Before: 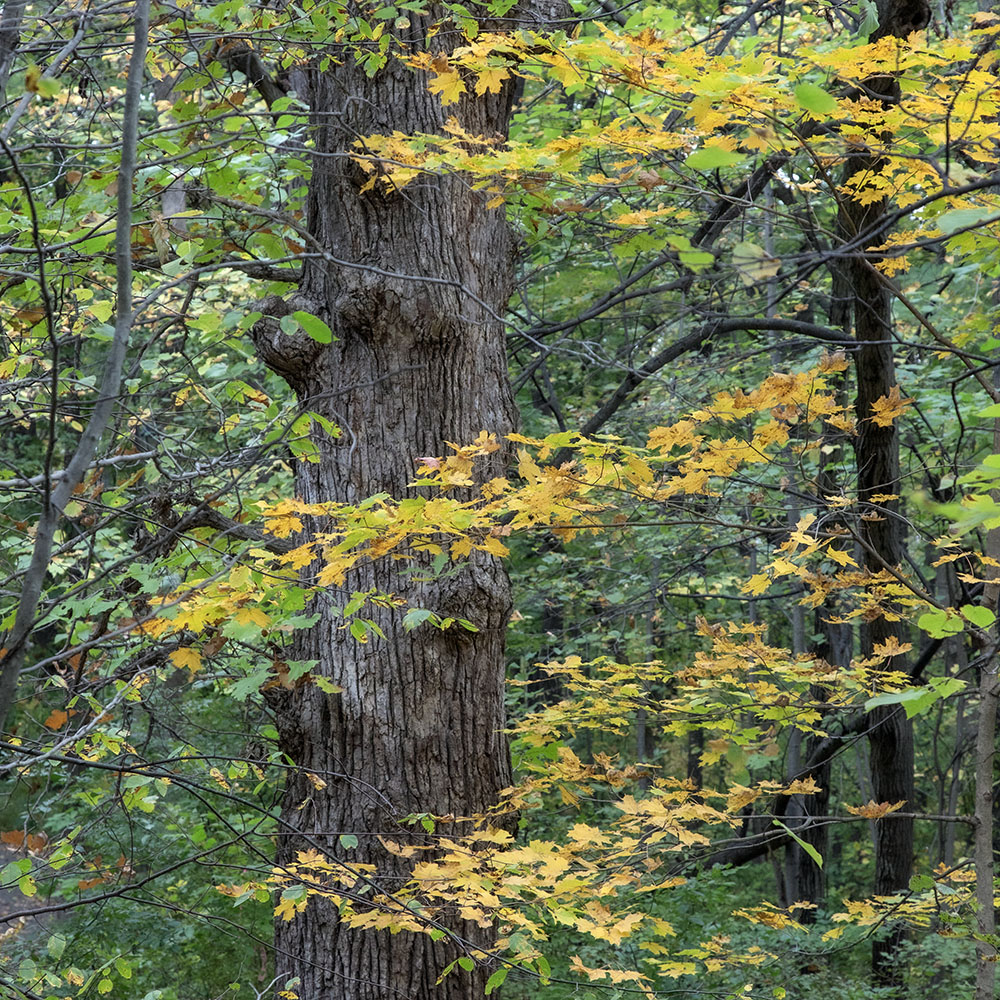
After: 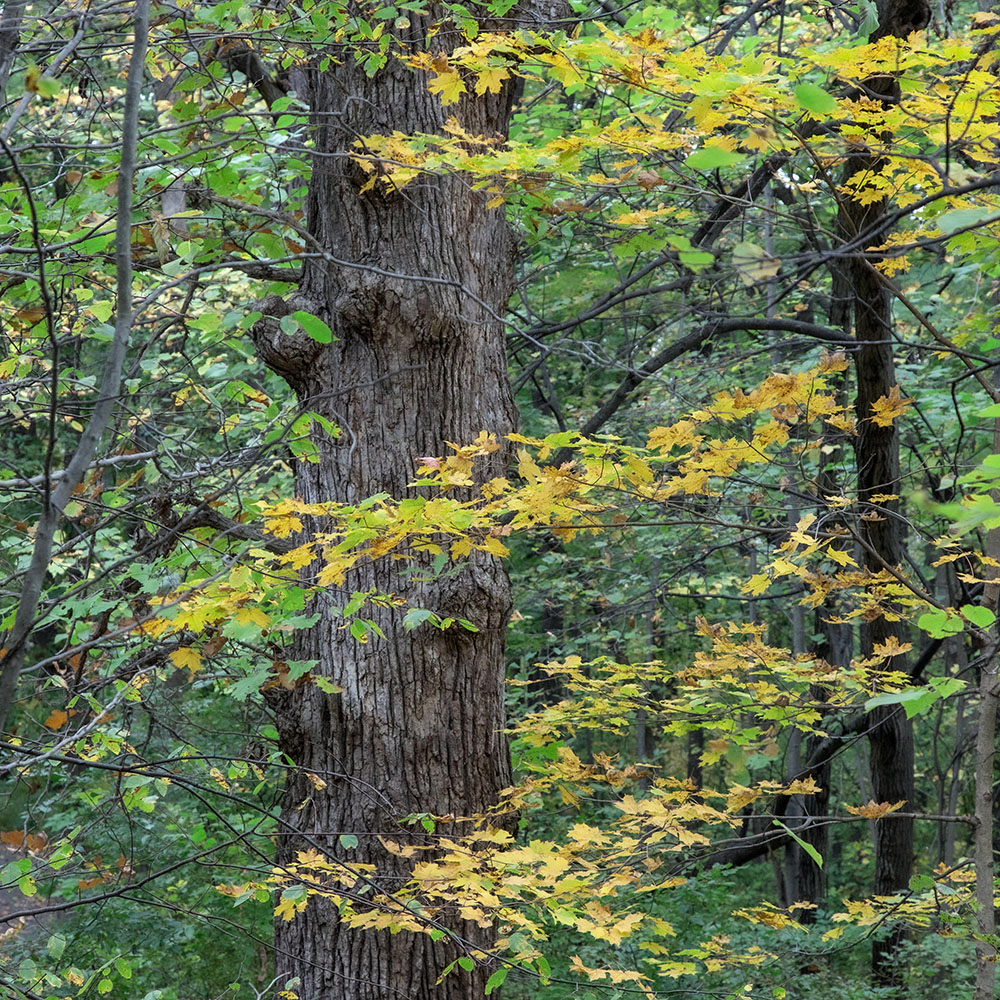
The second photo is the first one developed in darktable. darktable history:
shadows and highlights: shadows 32.35, highlights -32.67, soften with gaussian
color zones: curves: ch1 [(0.113, 0.438) (0.75, 0.5)]; ch2 [(0.12, 0.526) (0.75, 0.5)]
